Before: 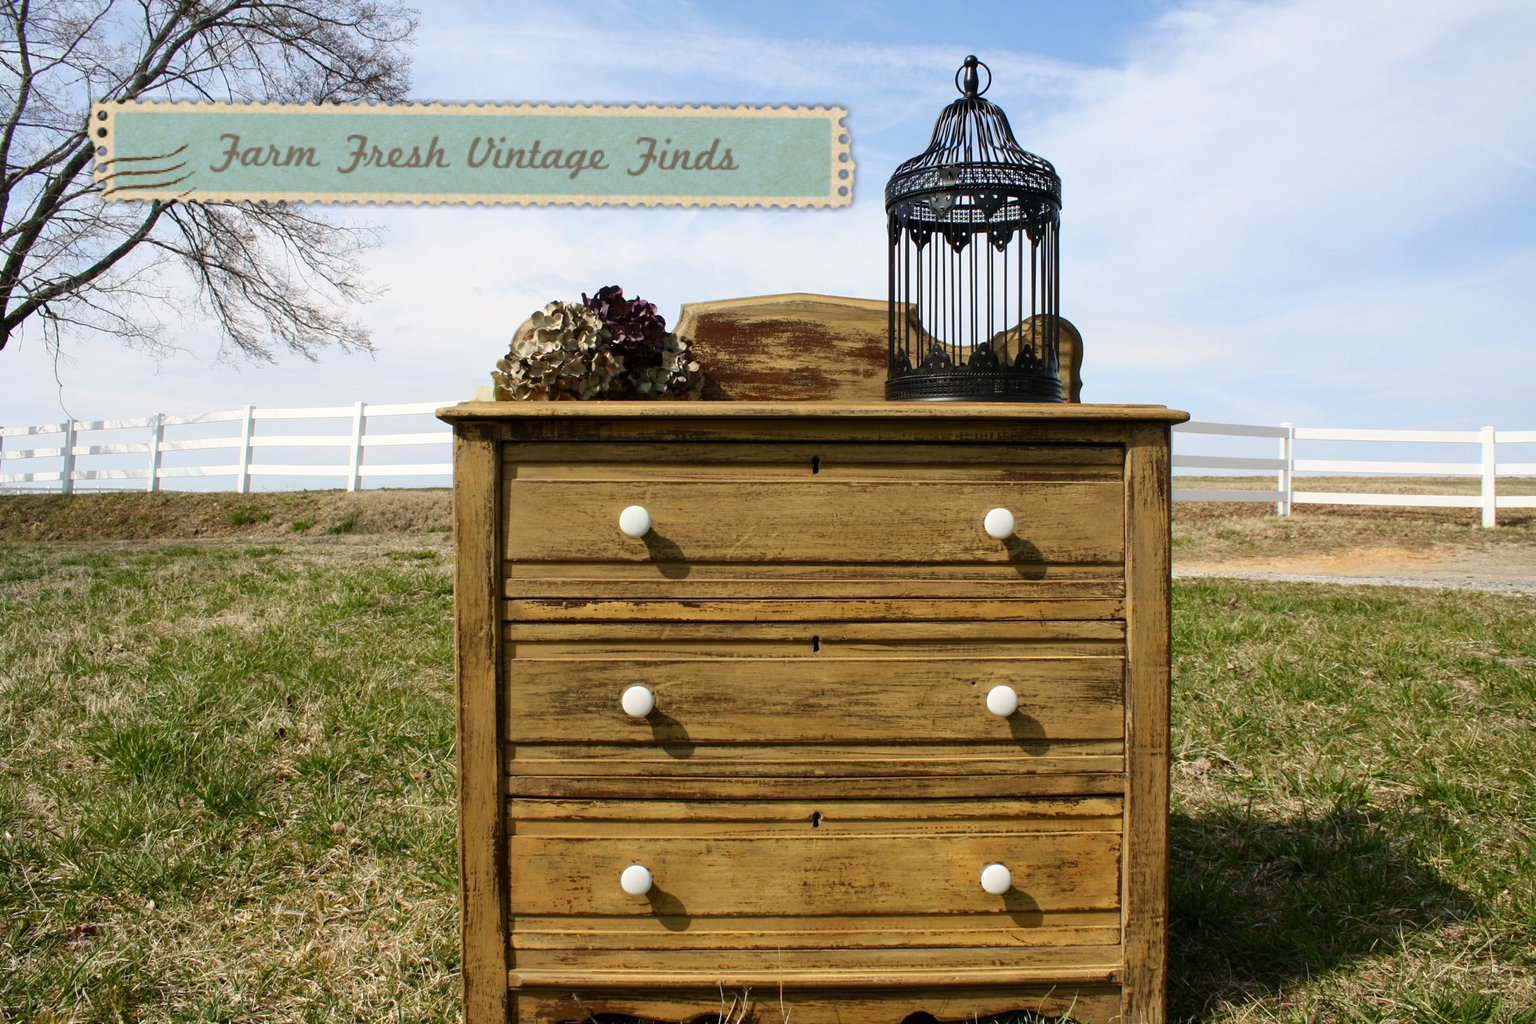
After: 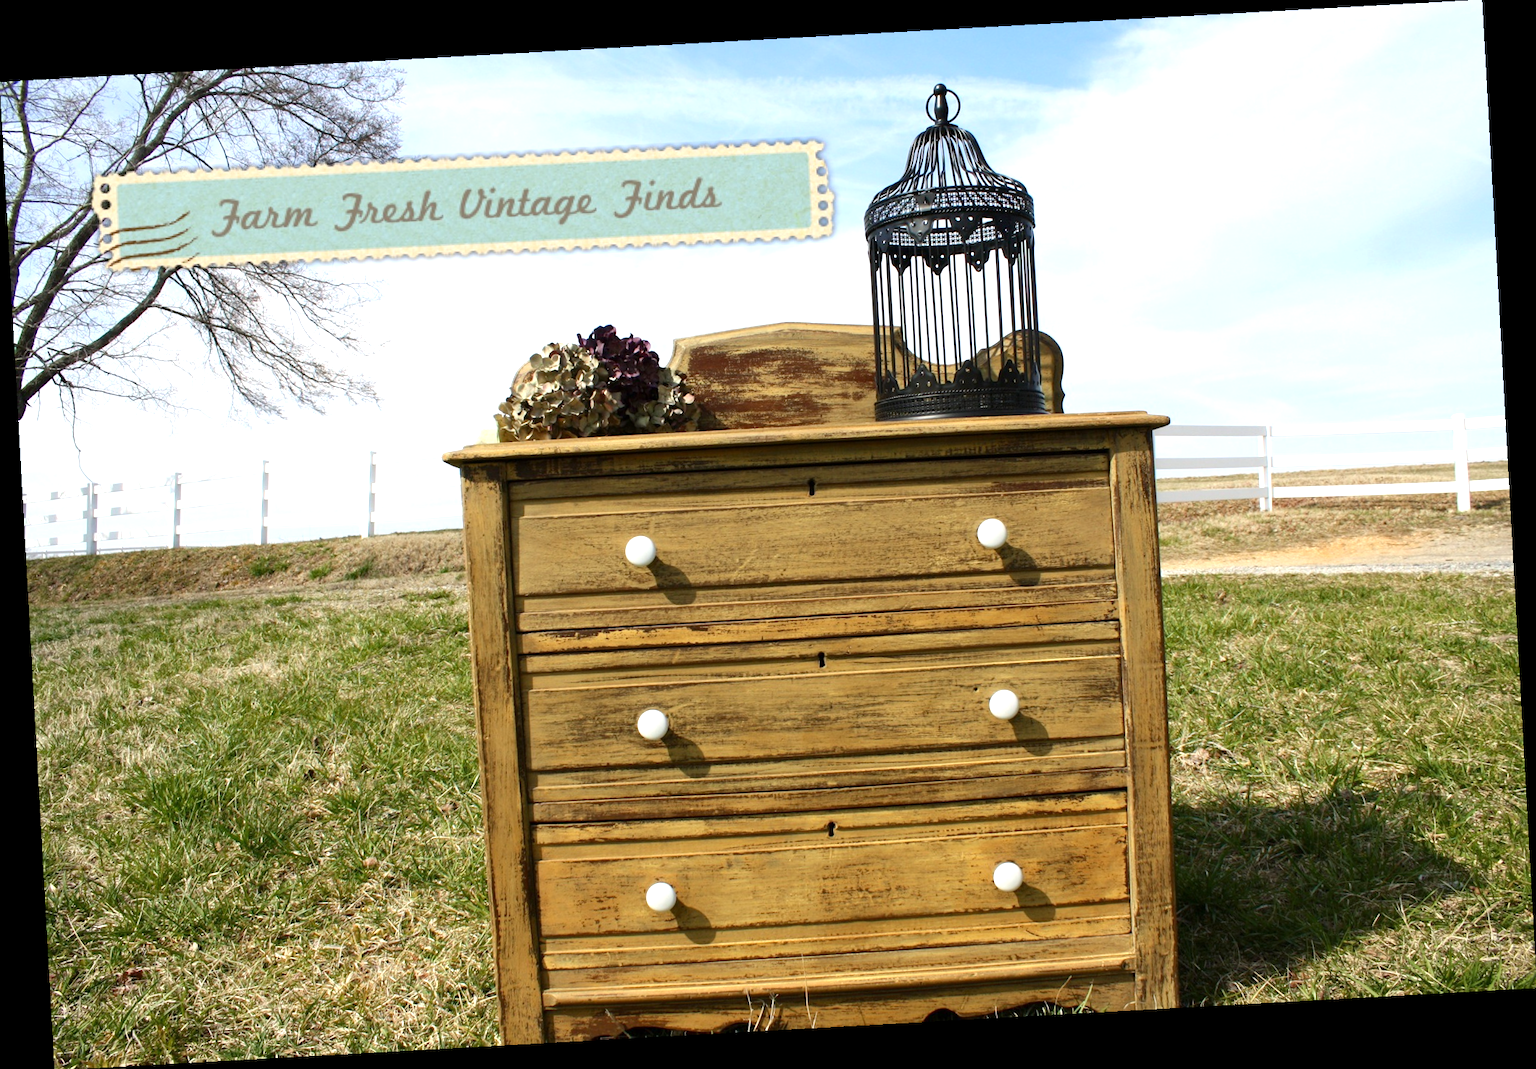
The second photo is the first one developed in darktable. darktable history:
white balance: red 0.986, blue 1.01
exposure: exposure 0.6 EV, compensate highlight preservation false
rotate and perspective: rotation -3.18°, automatic cropping off
